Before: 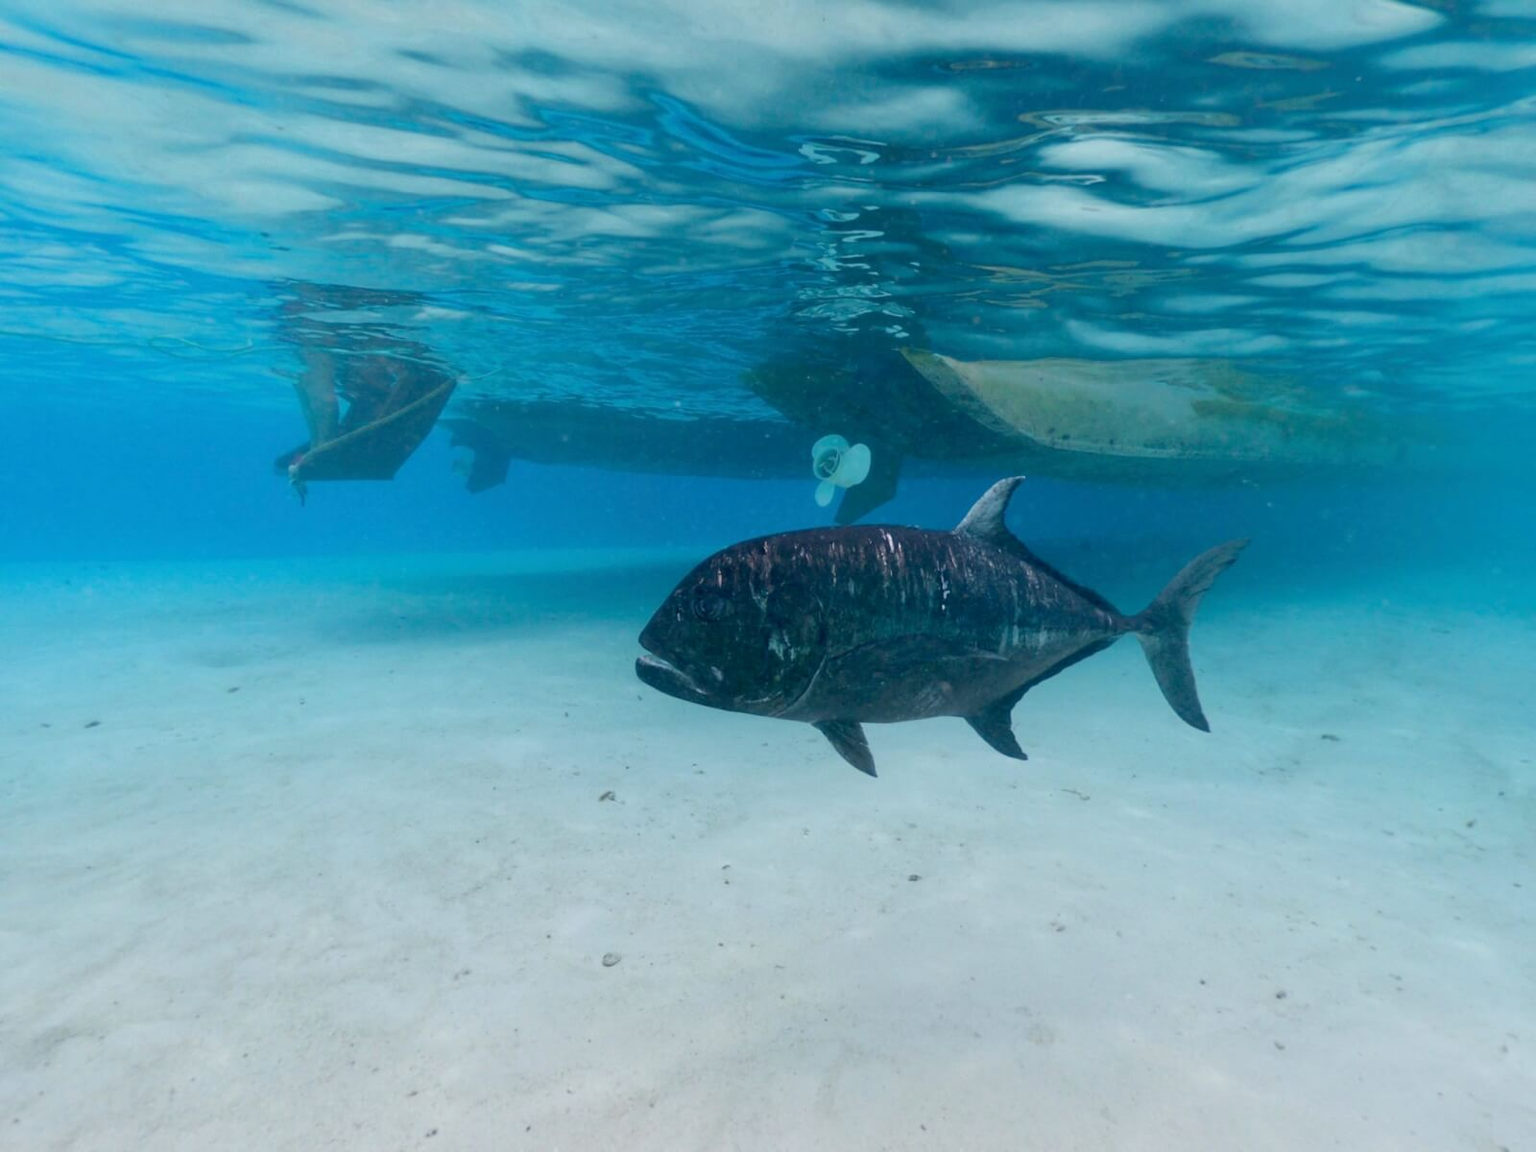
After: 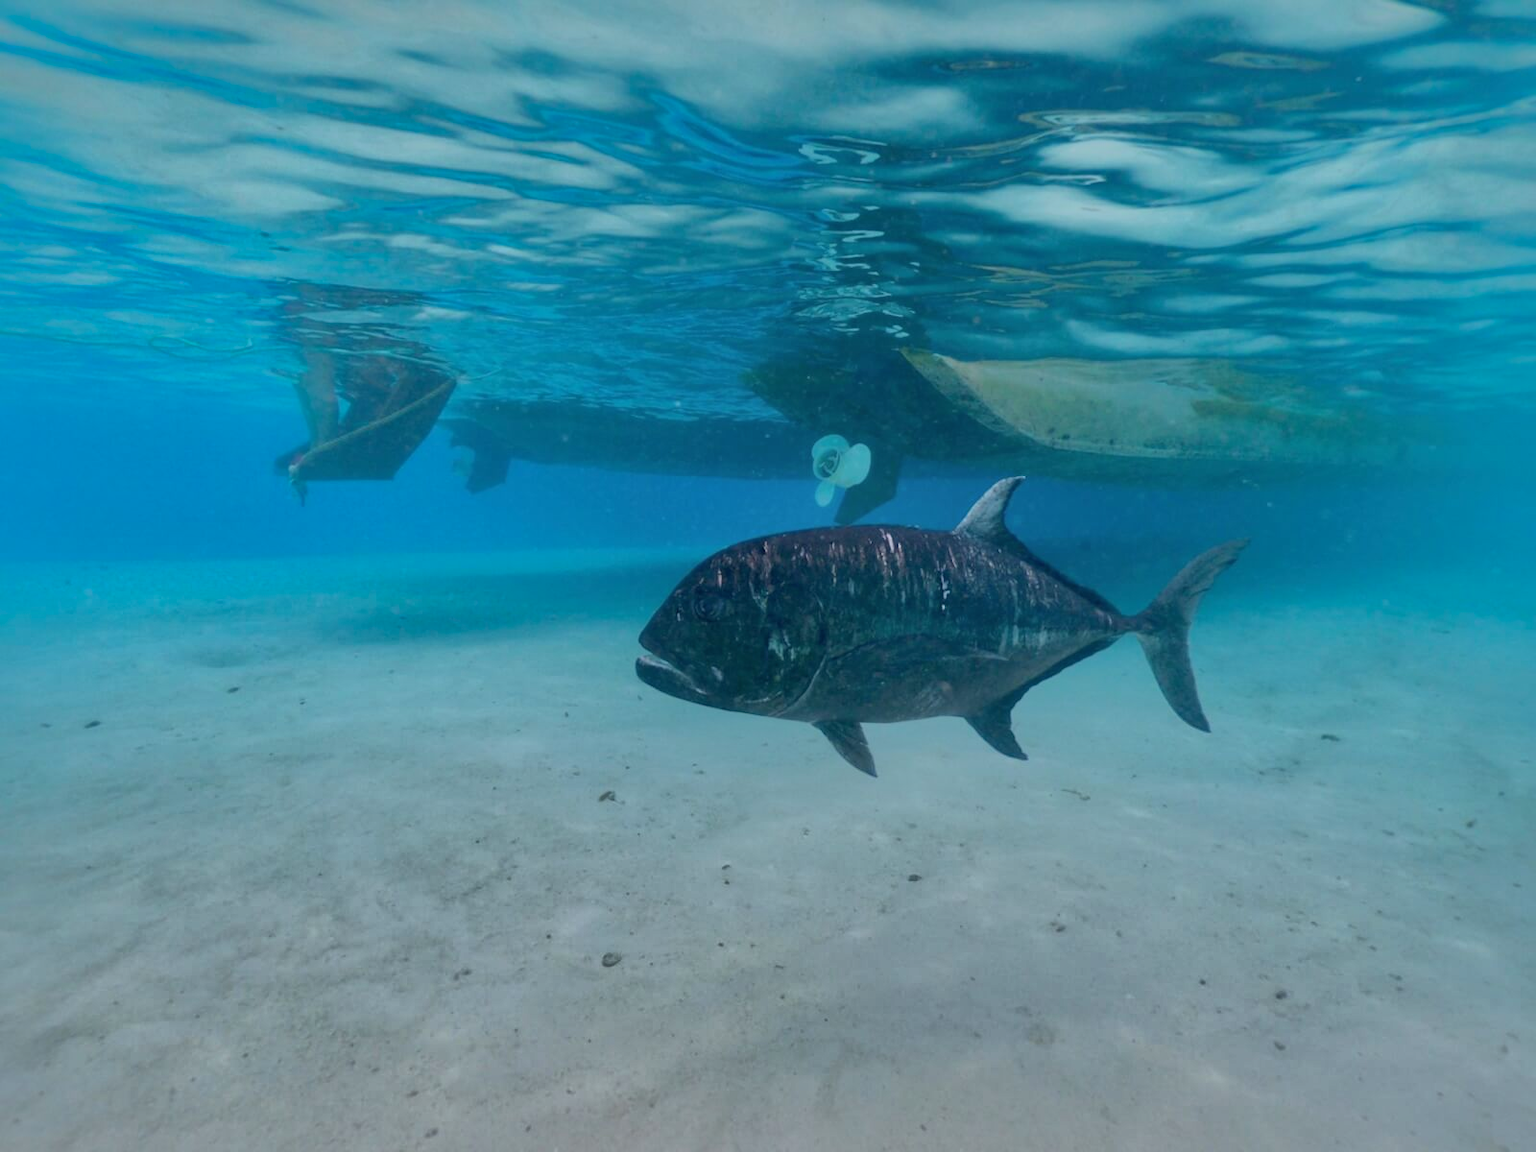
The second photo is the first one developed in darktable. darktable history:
shadows and highlights: shadows 39.07, highlights -75.26
